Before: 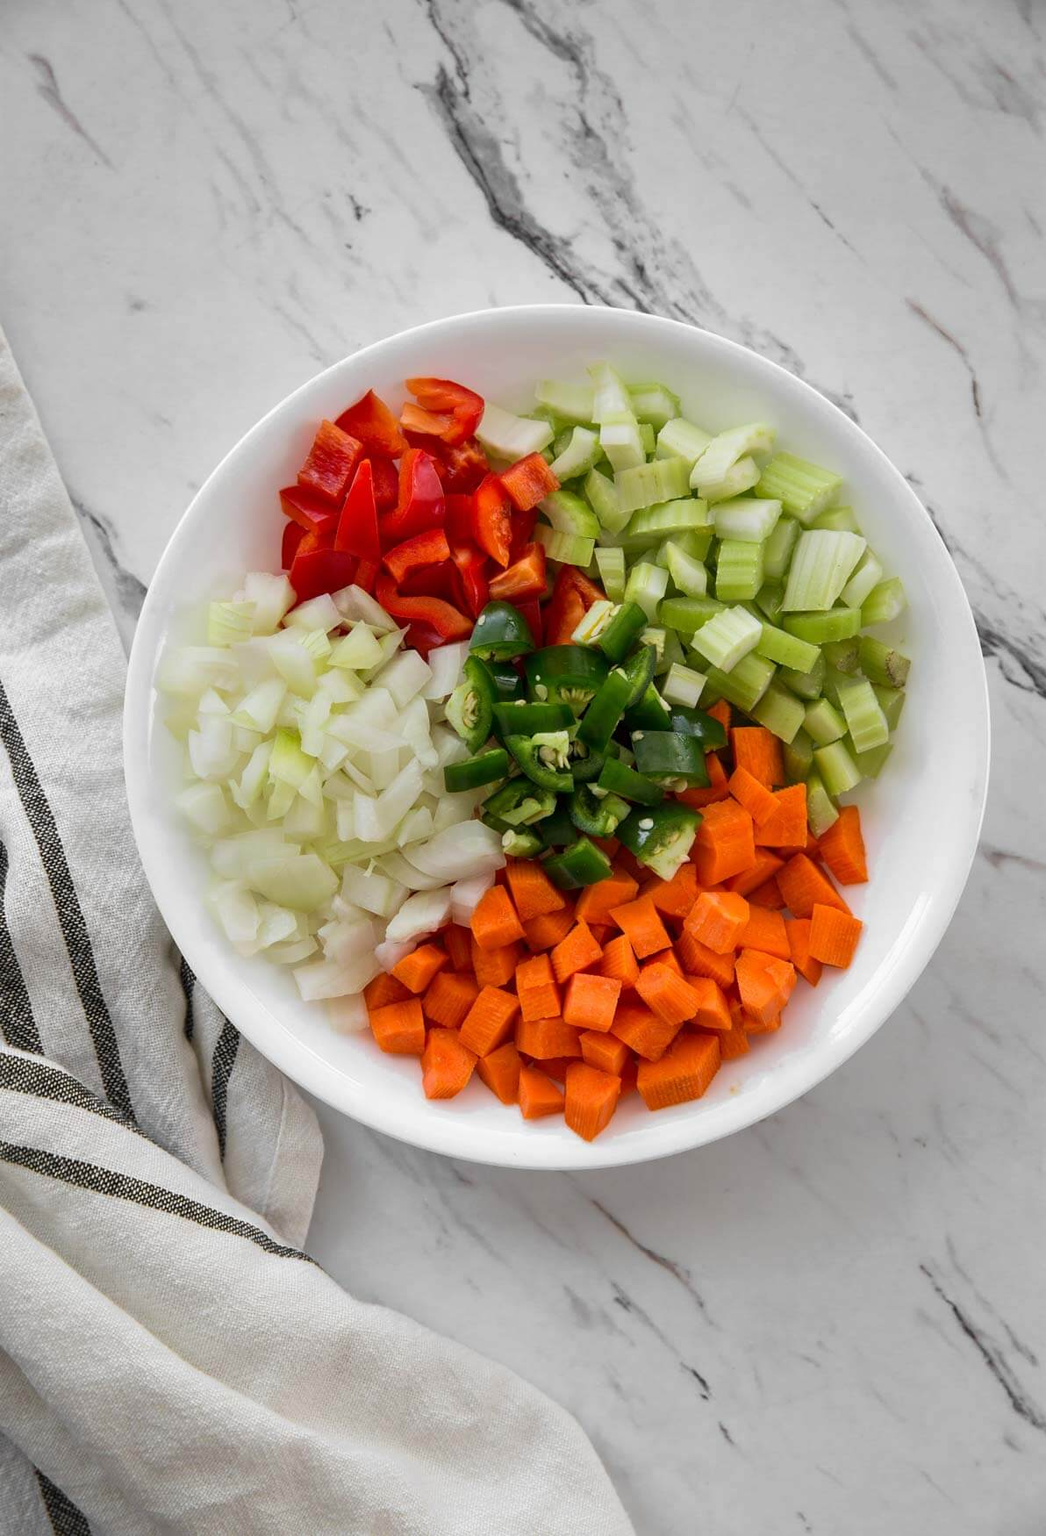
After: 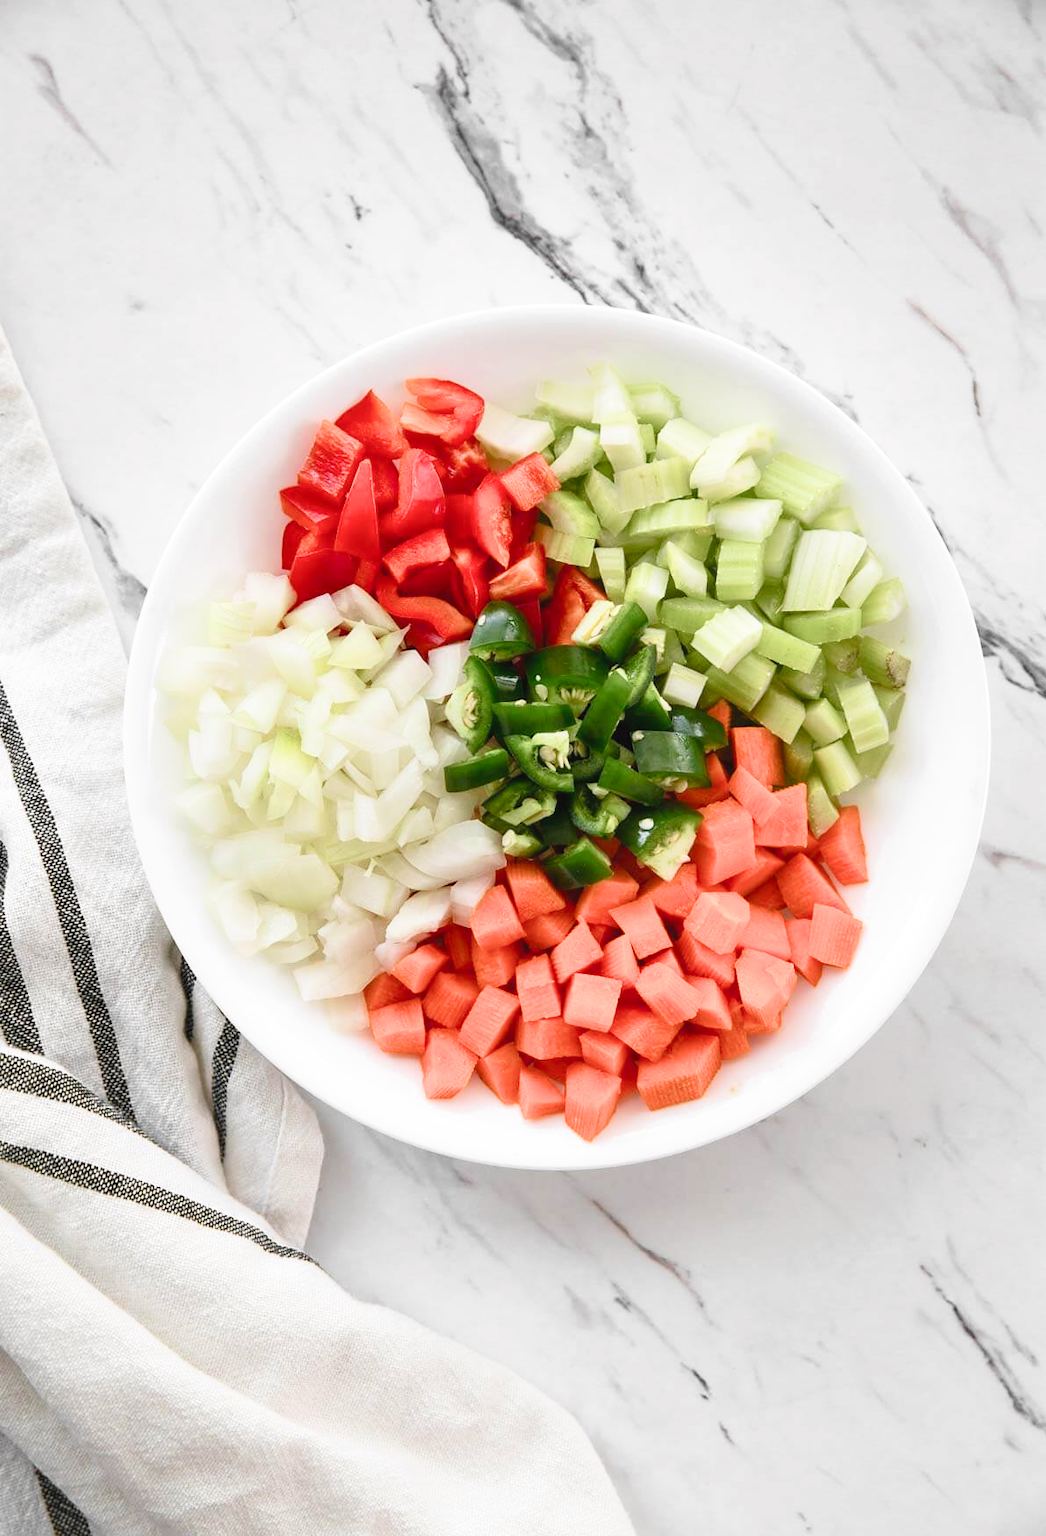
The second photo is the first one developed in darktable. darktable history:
exposure: black level correction -0.005, exposure 1 EV, compensate highlight preservation false
white balance: red 1, blue 1
color balance rgb: shadows lift › chroma 1%, shadows lift › hue 113°, highlights gain › chroma 0.2%, highlights gain › hue 333°, perceptual saturation grading › global saturation 20%, perceptual saturation grading › highlights -50%, perceptual saturation grading › shadows 25%, contrast -10%
filmic rgb: black relative exposure -8.07 EV, white relative exposure 3 EV, hardness 5.35, contrast 1.25
